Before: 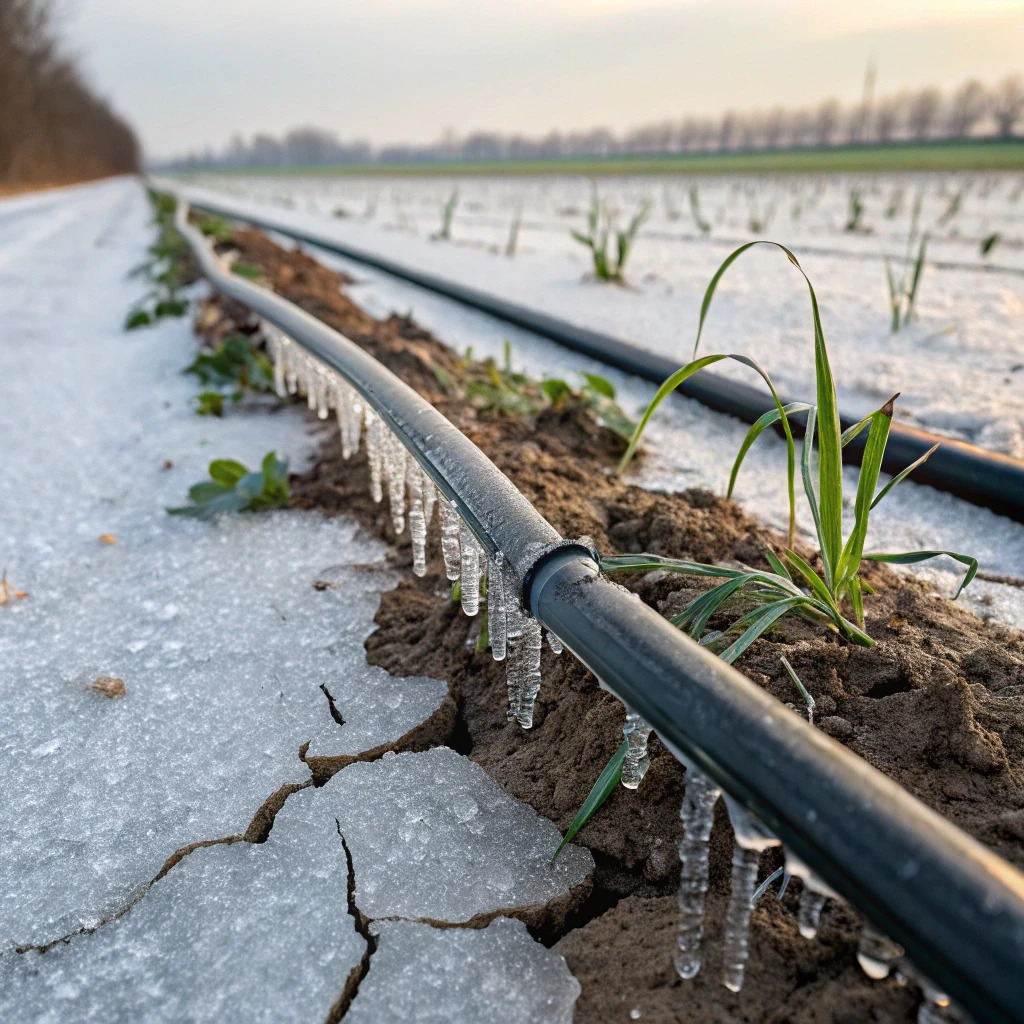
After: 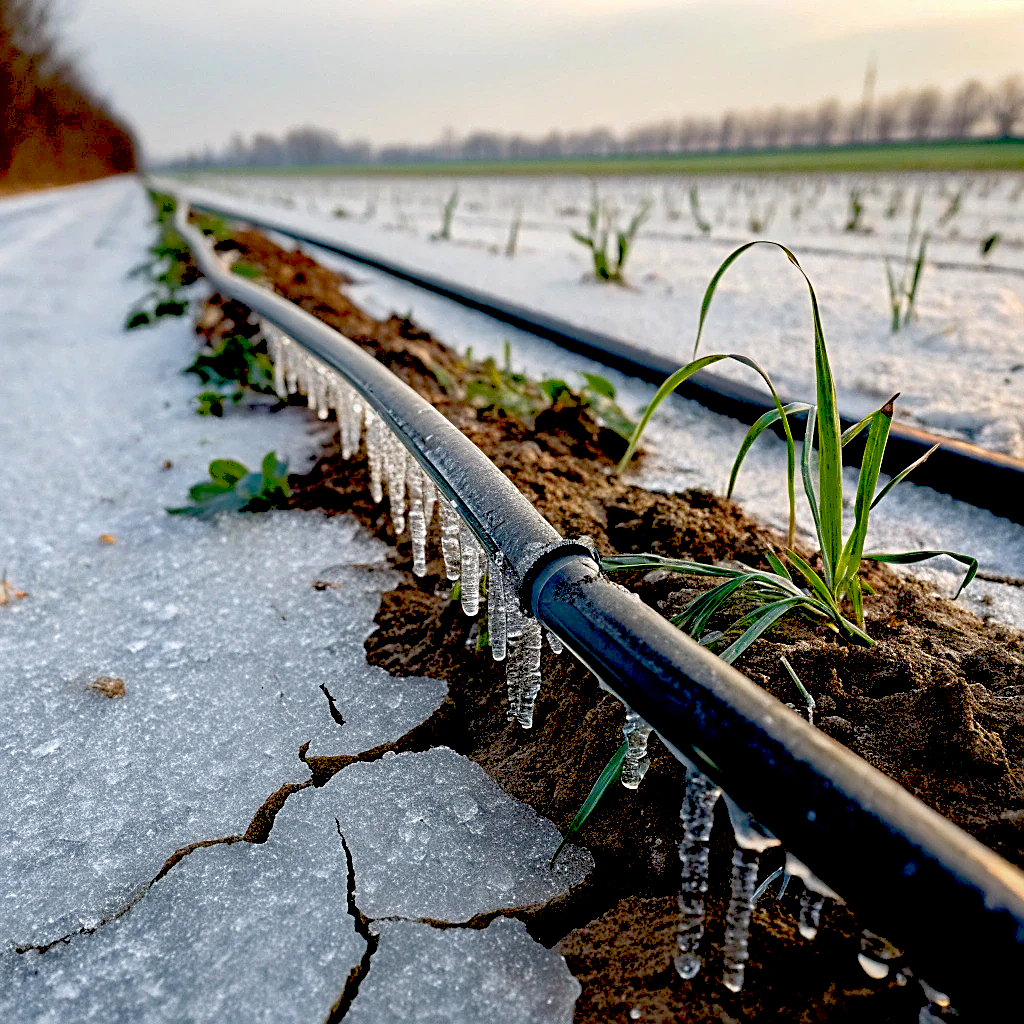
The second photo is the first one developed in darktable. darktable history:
exposure: black level correction 0.056, compensate highlight preservation false
rgb curve: curves: ch0 [(0, 0) (0.072, 0.166) (0.217, 0.293) (0.414, 0.42) (1, 1)], compensate middle gray true, preserve colors basic power
sharpen: on, module defaults
